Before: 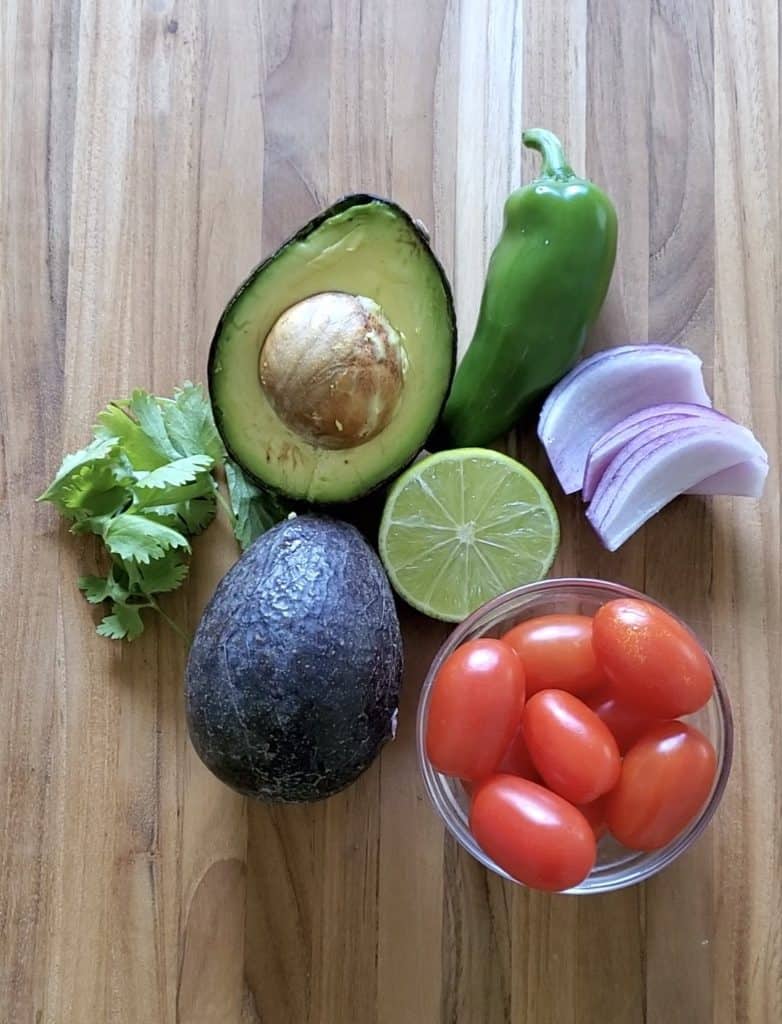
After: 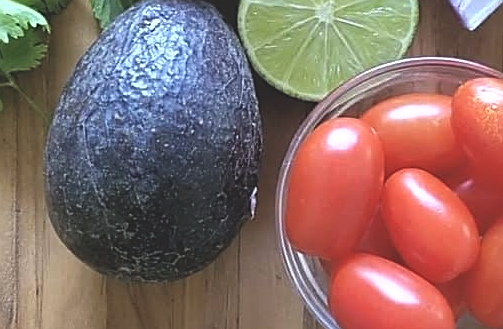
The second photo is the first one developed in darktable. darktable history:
exposure: black level correction -0.016, compensate highlight preservation false
shadows and highlights: shadows 42.66, highlights 7.57
crop: left 18.13%, top 50.961%, right 17.435%, bottom 16.83%
sharpen: on, module defaults
tone equalizer: -8 EV -0.434 EV, -7 EV -0.38 EV, -6 EV -0.339 EV, -5 EV -0.206 EV, -3 EV 0.245 EV, -2 EV 0.36 EV, -1 EV 0.366 EV, +0 EV 0.422 EV
